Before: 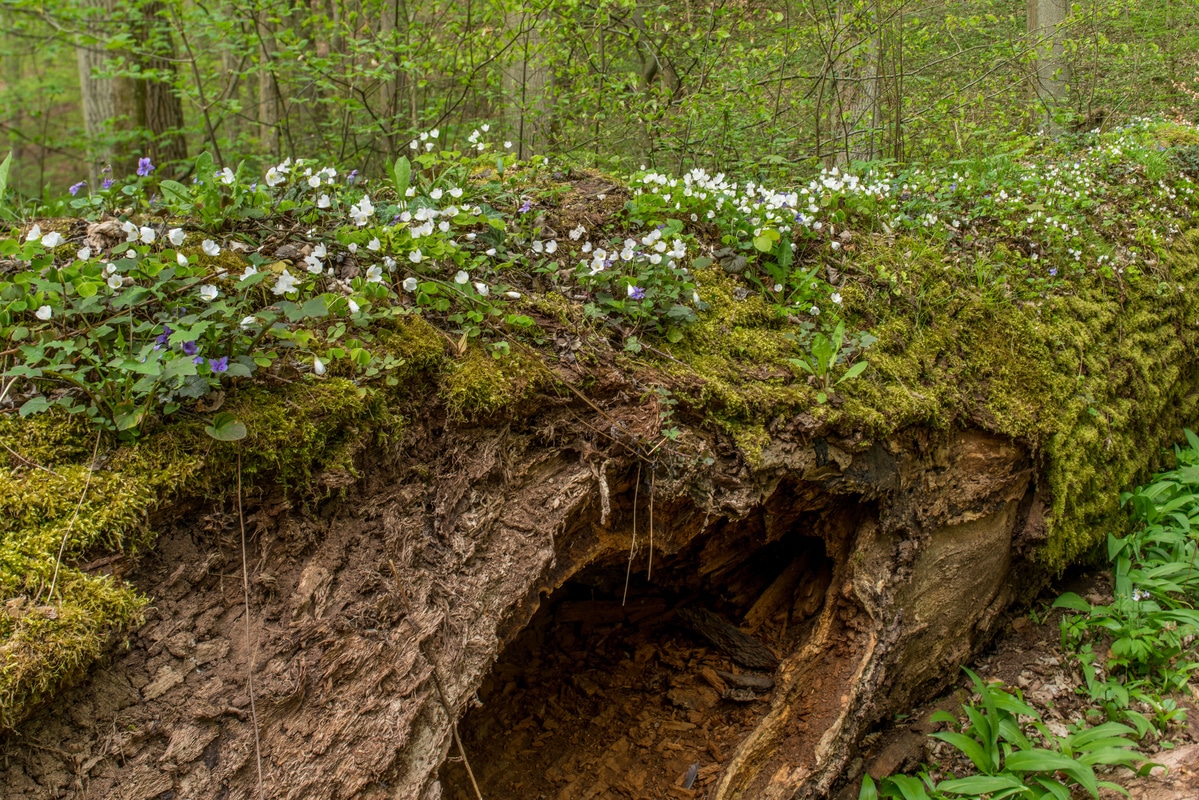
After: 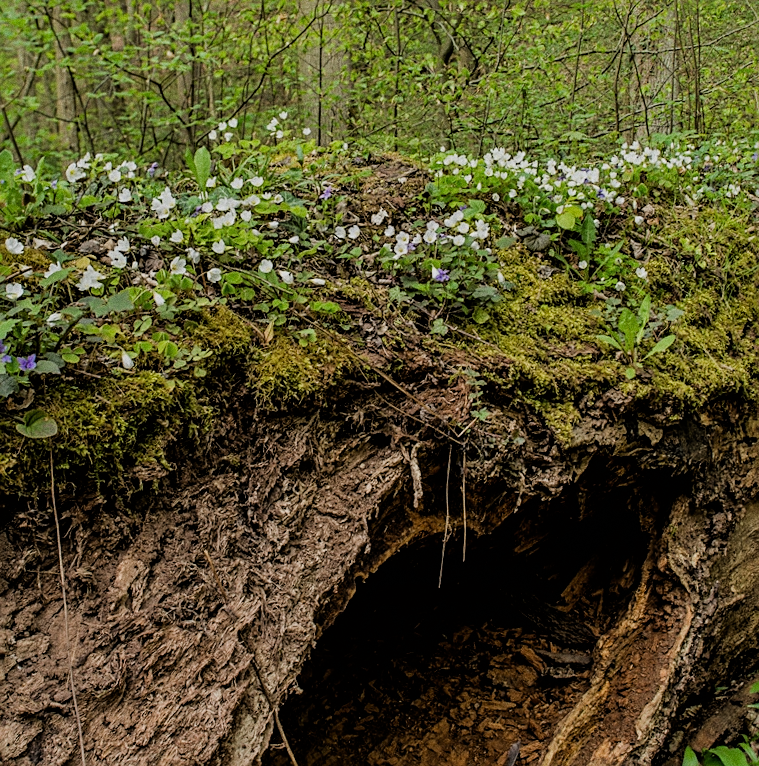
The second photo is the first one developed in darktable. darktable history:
filmic rgb: black relative exposure -4.38 EV, white relative exposure 4.56 EV, hardness 2.37, contrast 1.05
rotate and perspective: rotation -2.12°, lens shift (vertical) 0.009, lens shift (horizontal) -0.008, automatic cropping original format, crop left 0.036, crop right 0.964, crop top 0.05, crop bottom 0.959
crop and rotate: left 14.292%, right 19.041%
grain: coarseness 0.09 ISO
sharpen: on, module defaults
